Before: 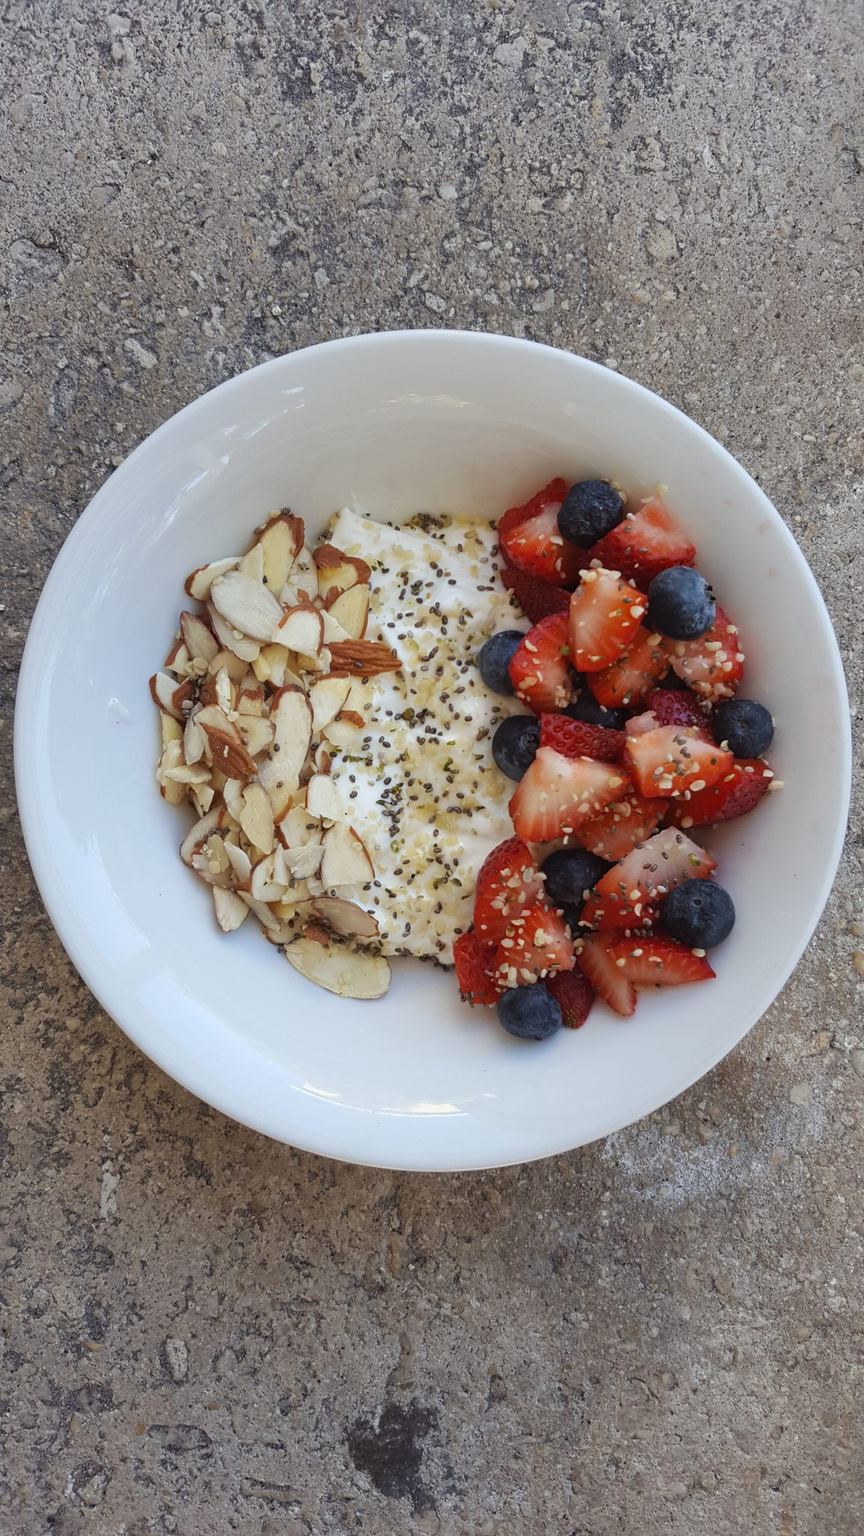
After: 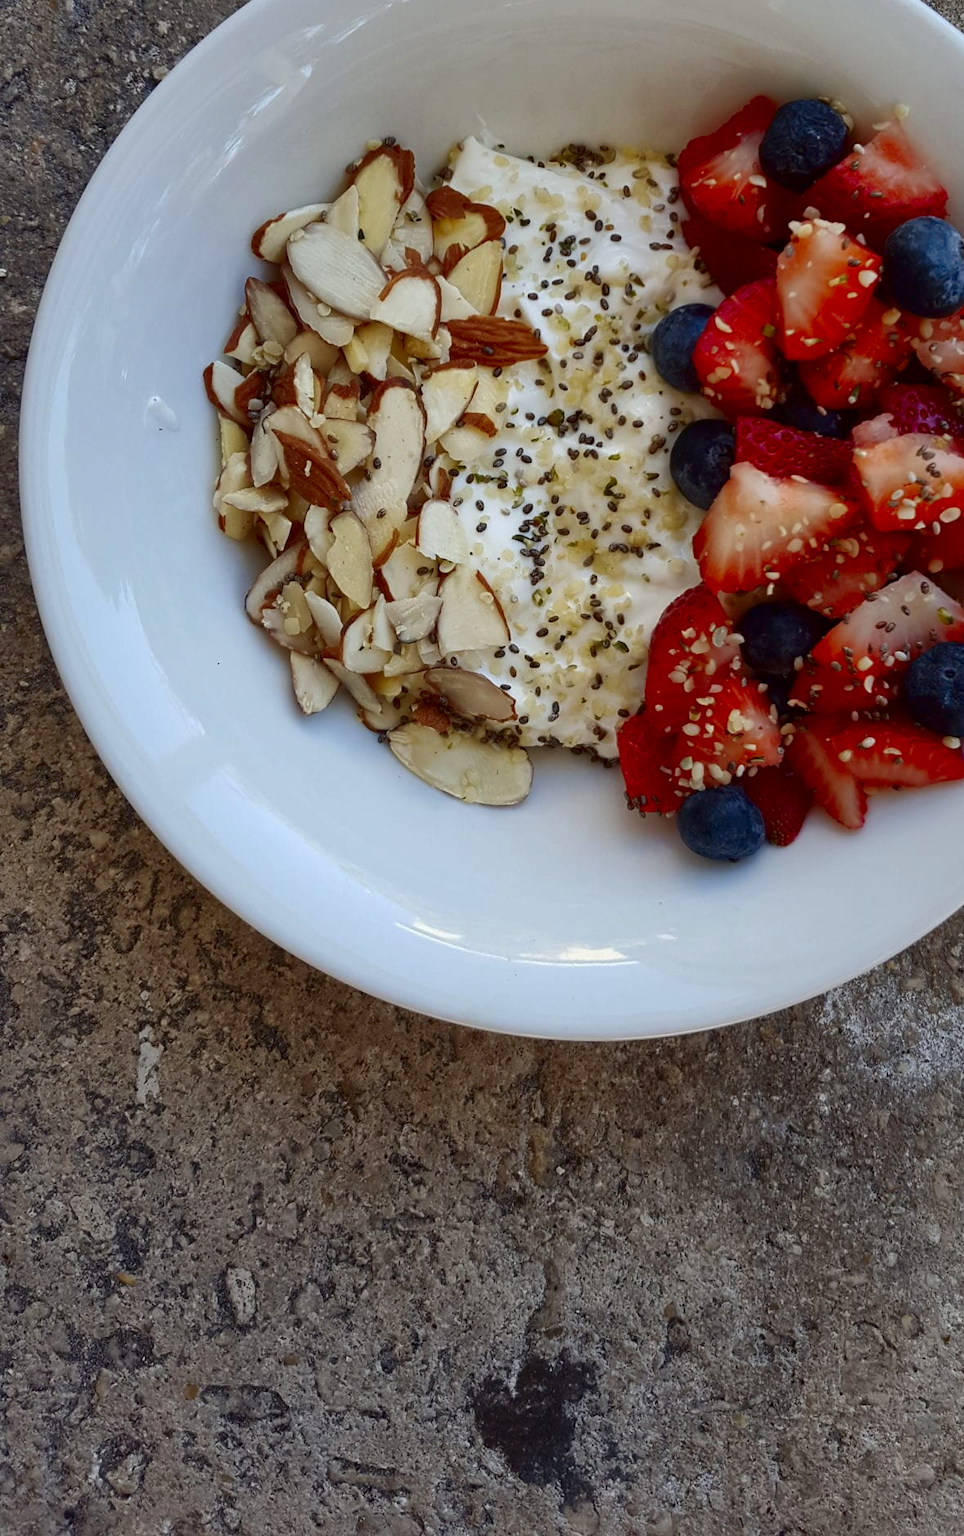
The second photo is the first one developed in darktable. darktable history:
crop: top 26.531%, right 17.959%
shadows and highlights: on, module defaults
contrast brightness saturation: contrast 0.19, brightness -0.24, saturation 0.11
